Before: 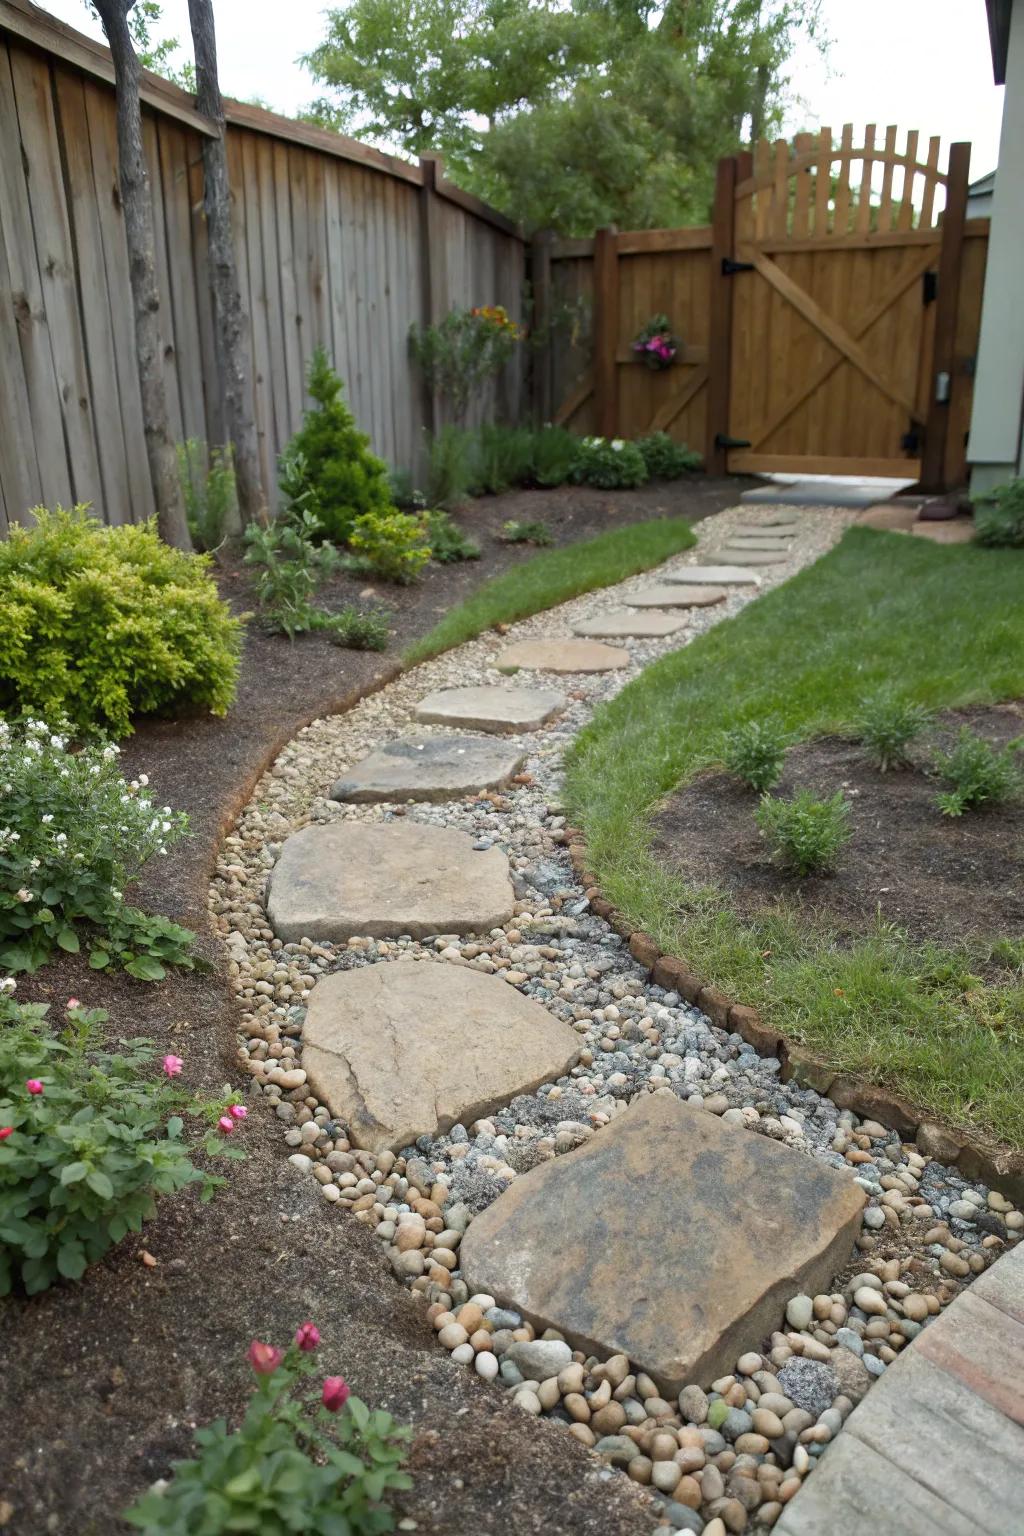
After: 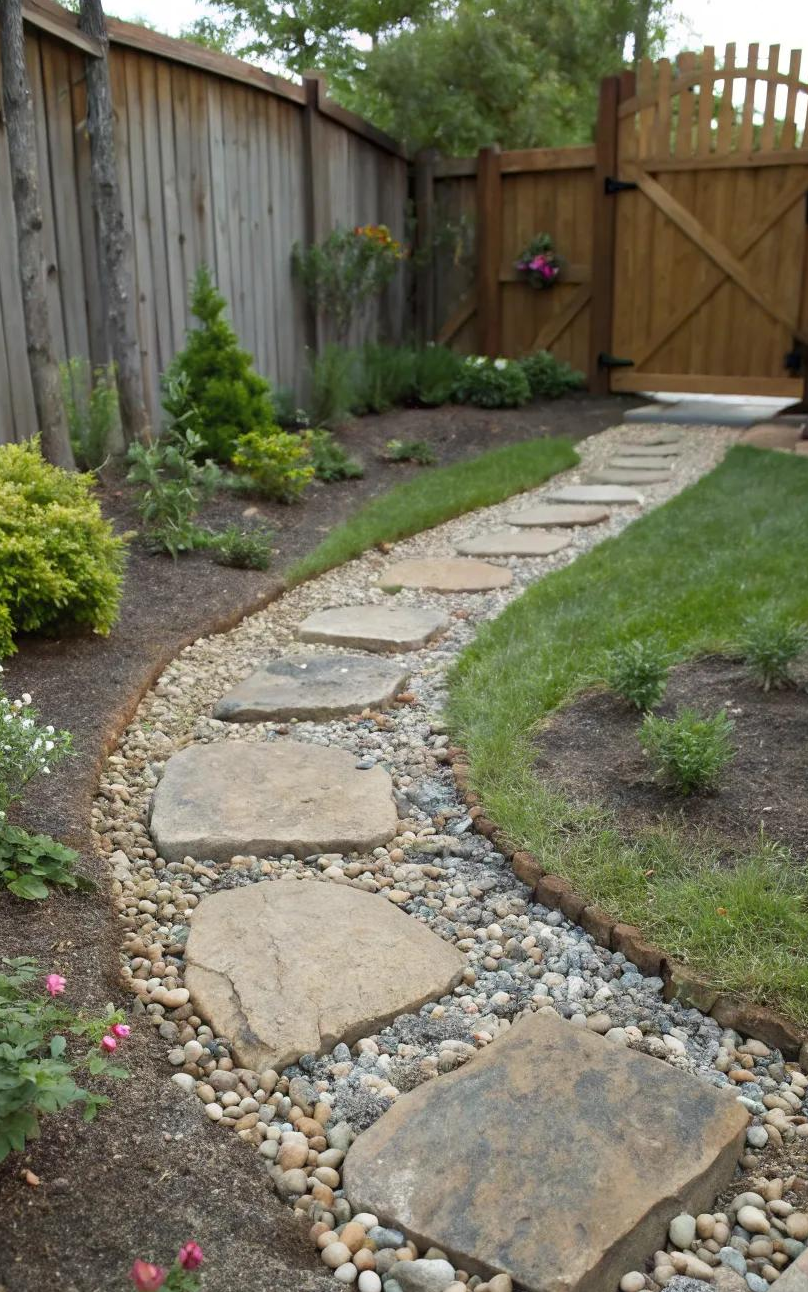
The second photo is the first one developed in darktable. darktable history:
crop: left 11.491%, top 5.32%, right 9.559%, bottom 10.562%
